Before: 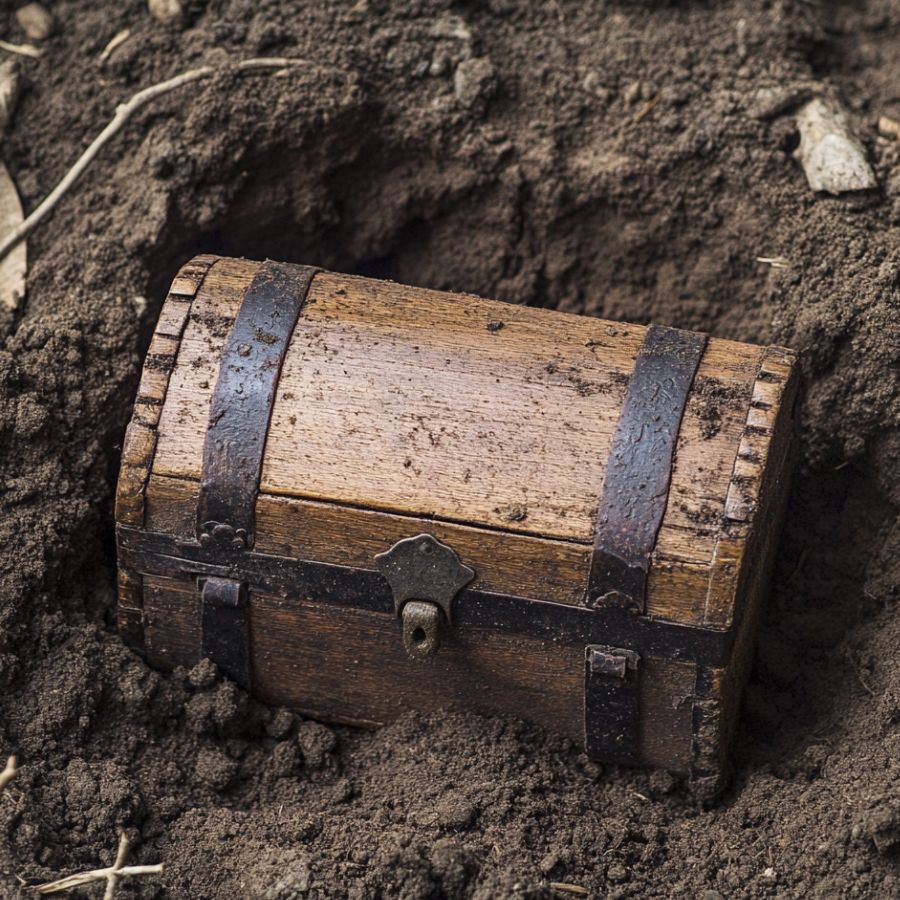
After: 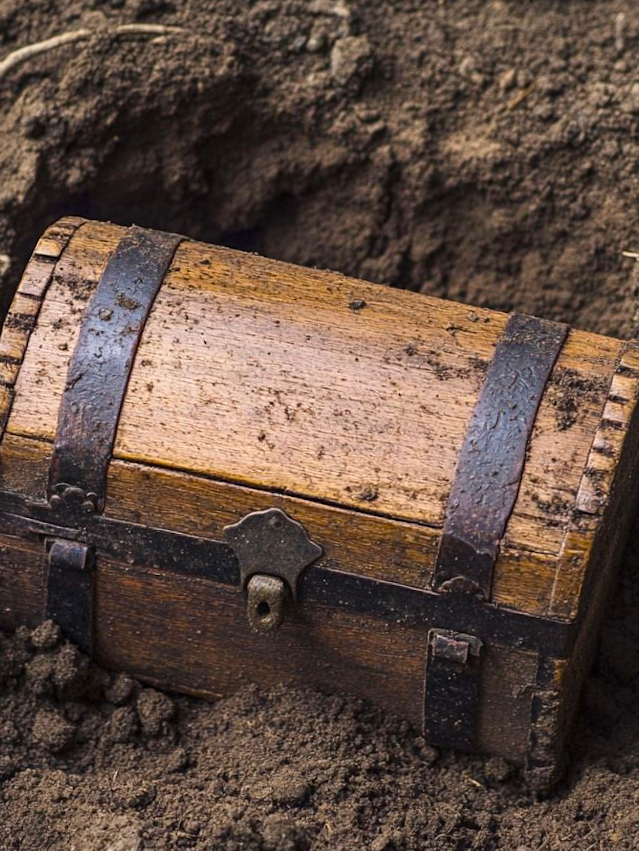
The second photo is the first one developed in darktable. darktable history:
color balance rgb: highlights gain › luminance 7.568%, highlights gain › chroma 0.973%, highlights gain › hue 48.06°, white fulcrum 0.083 EV, linear chroma grading › global chroma 10.398%, perceptual saturation grading › global saturation 19.895%, global vibrance 9.917%
crop and rotate: angle -3.31°, left 14.231%, top 0.027%, right 10.734%, bottom 0.029%
